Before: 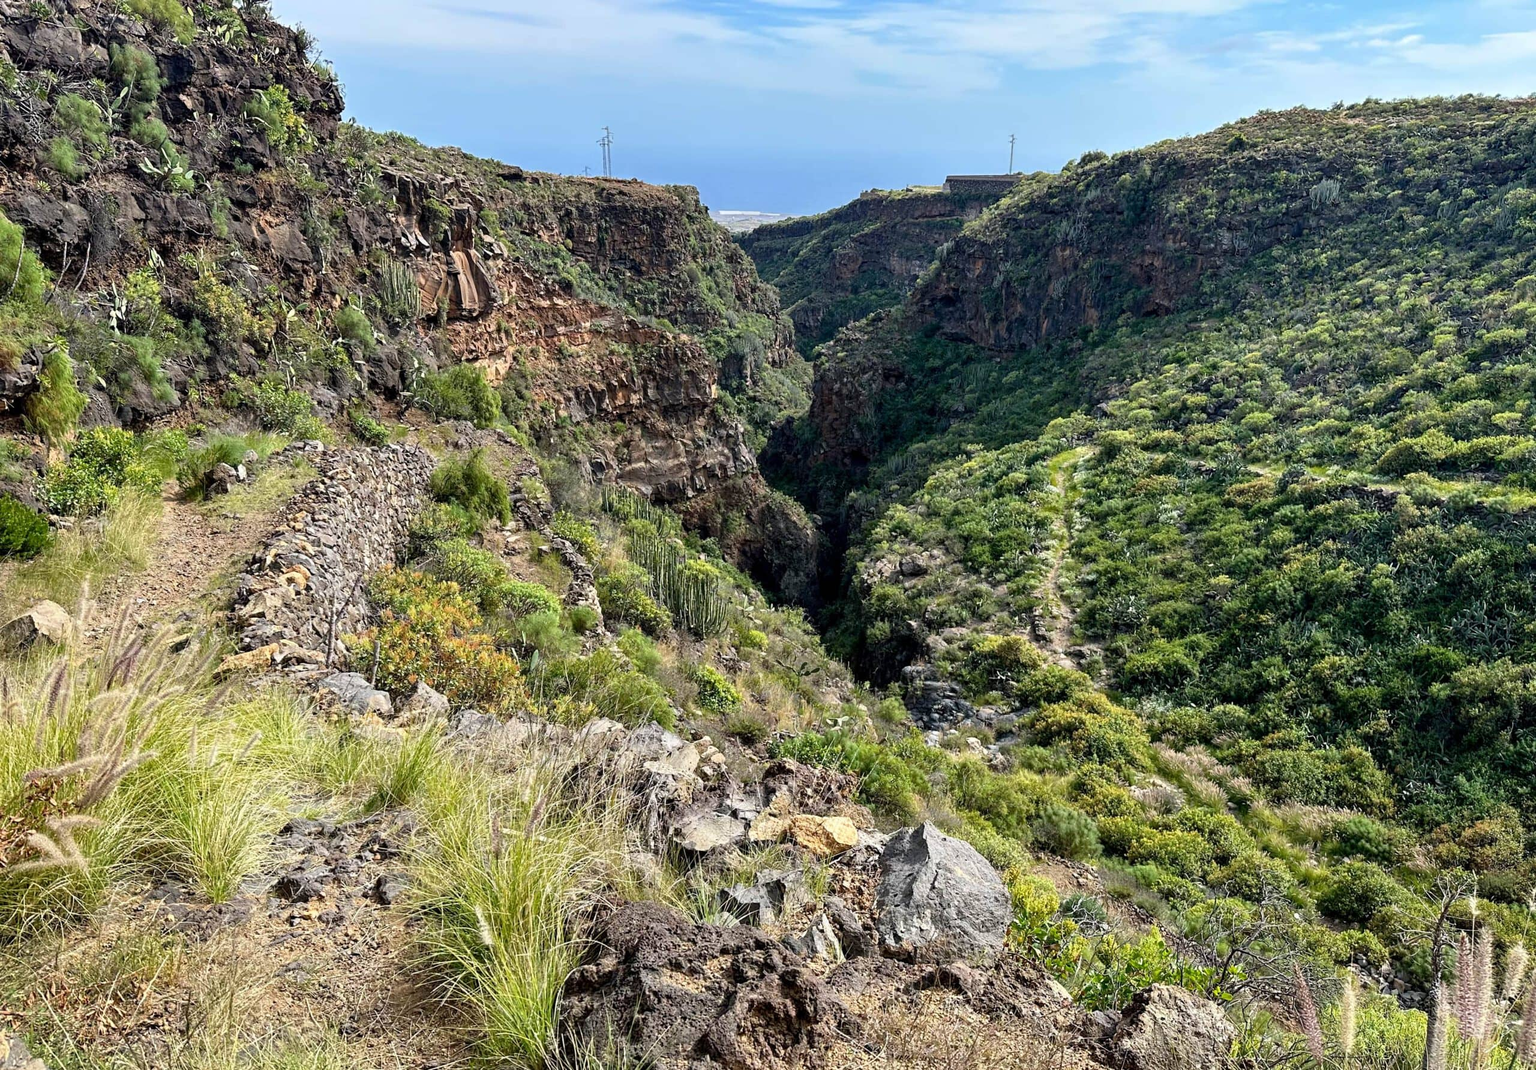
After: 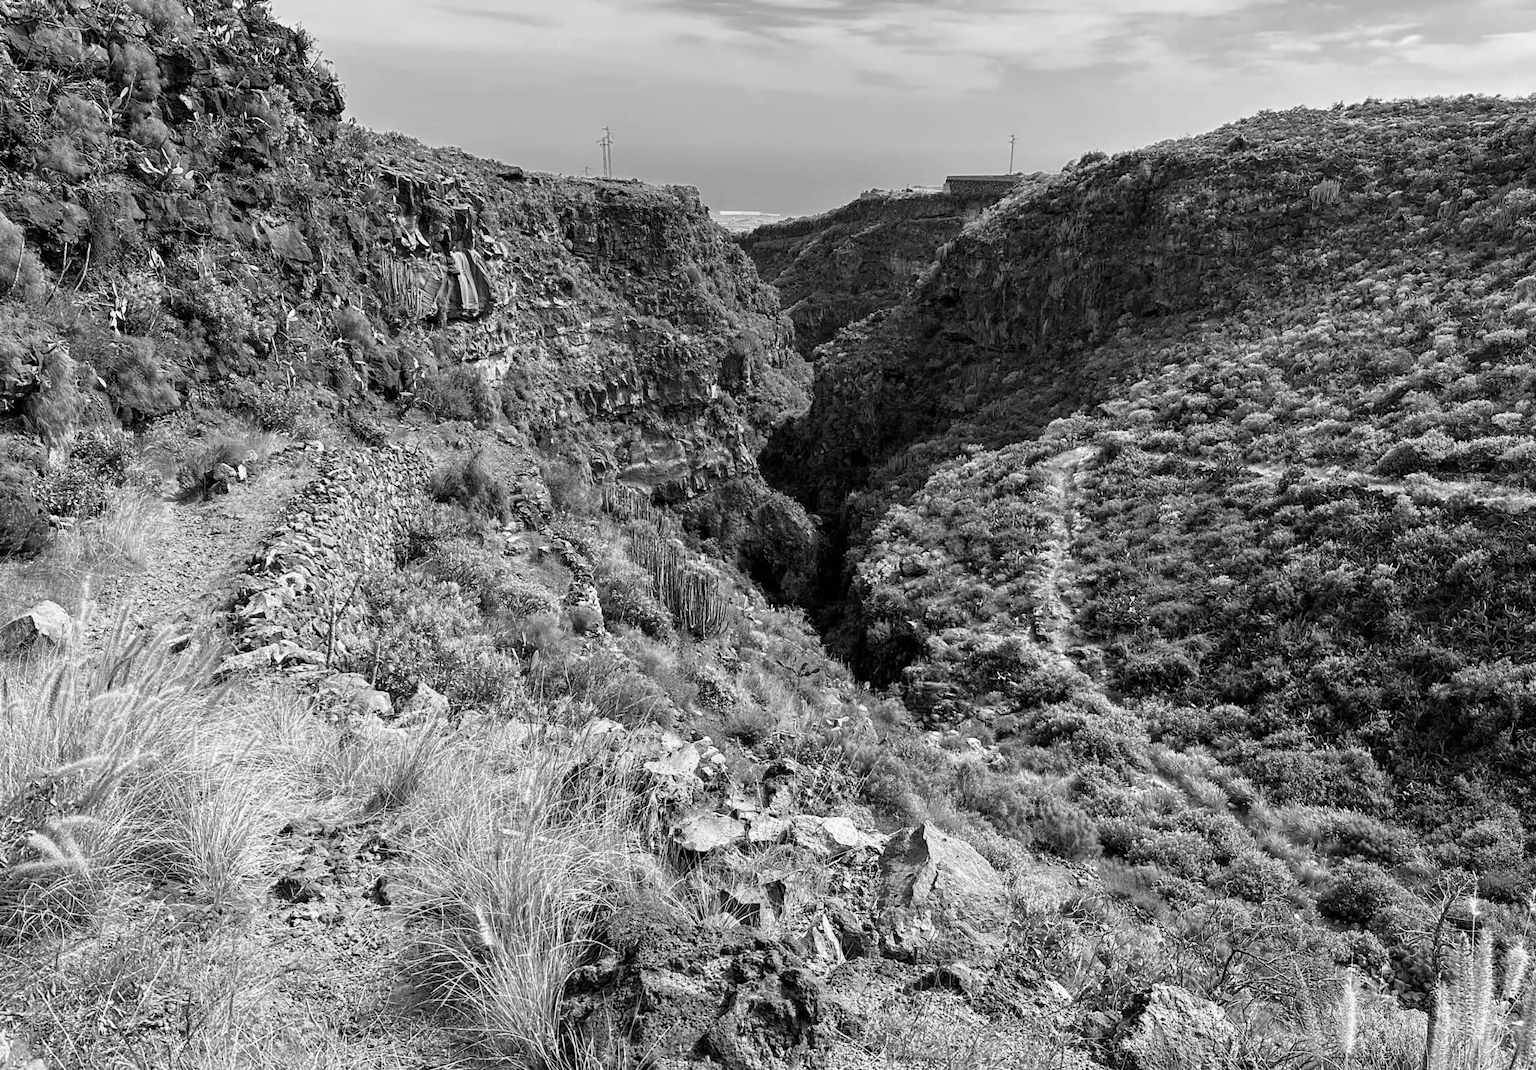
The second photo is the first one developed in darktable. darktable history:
color calibration: output gray [0.714, 0.278, 0, 0], illuminant same as pipeline (D50), adaptation none (bypass)
